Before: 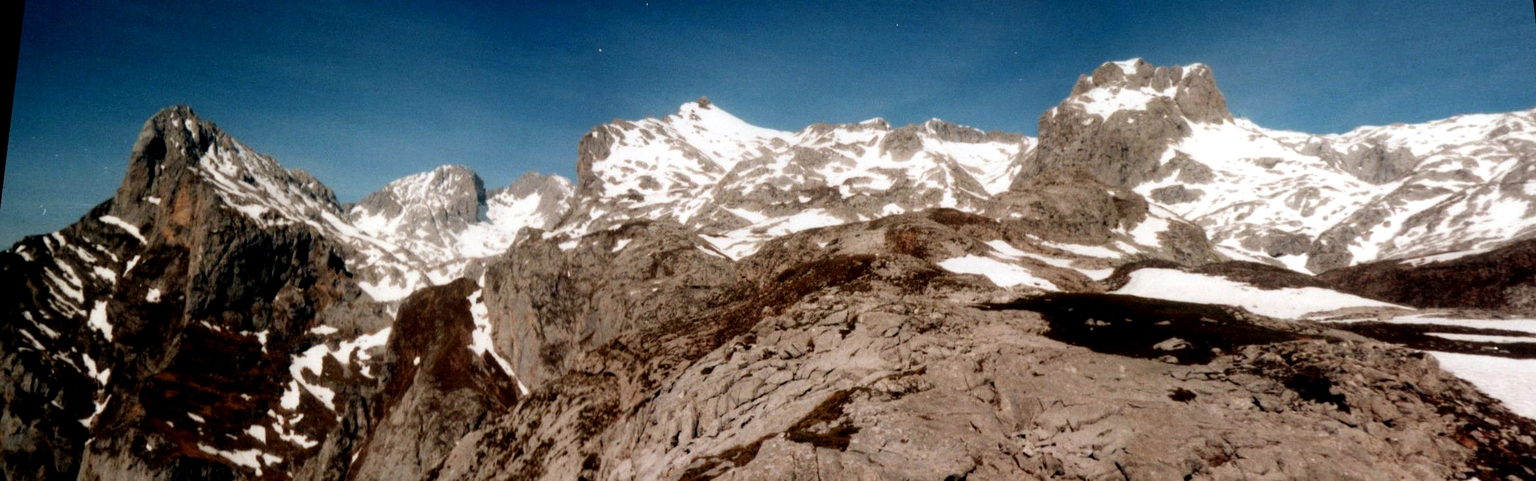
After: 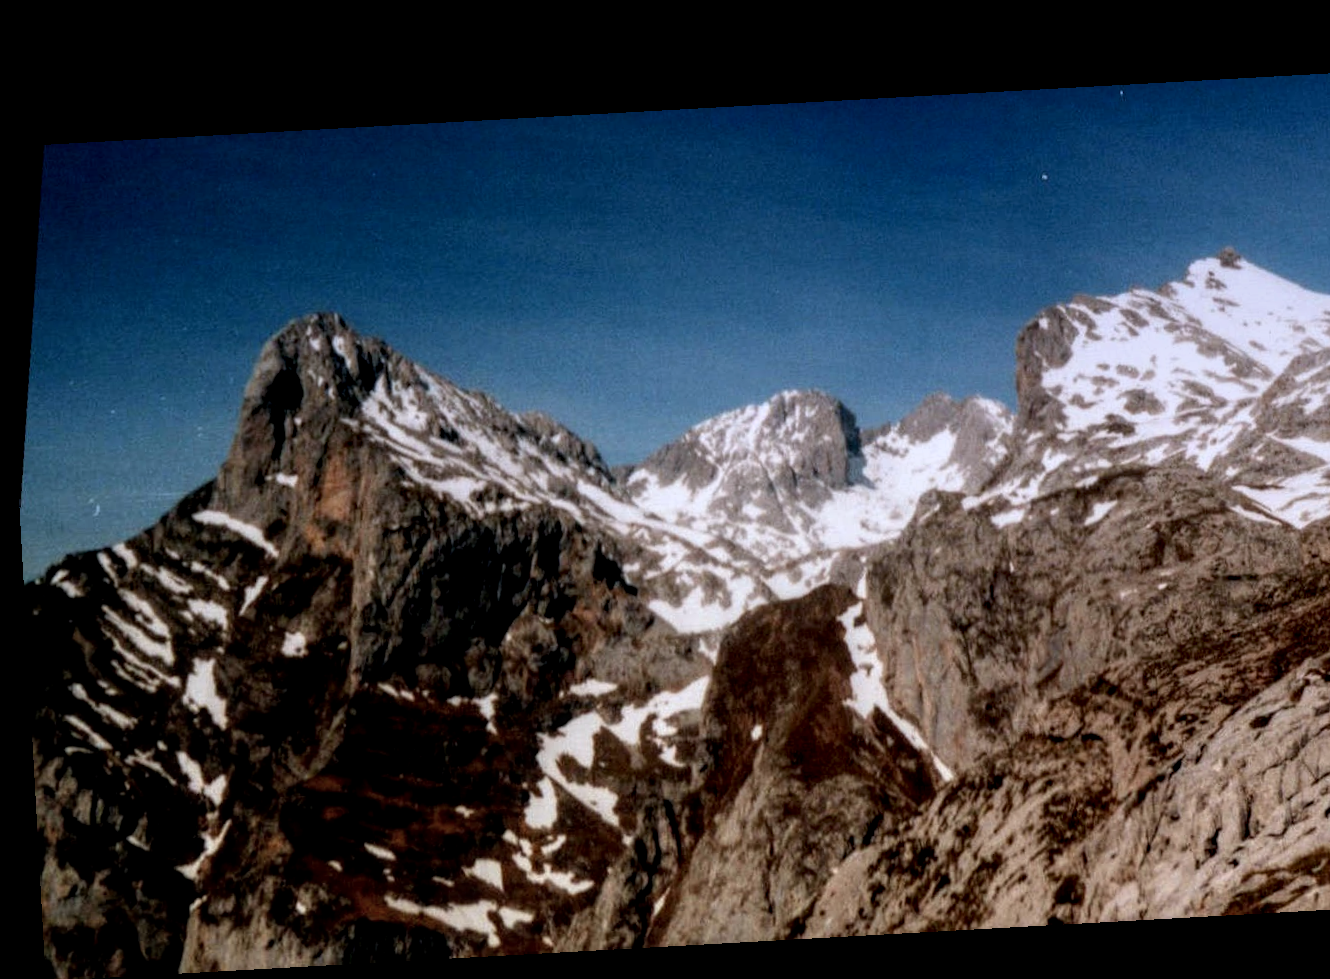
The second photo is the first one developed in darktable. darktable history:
crop and rotate: left 0%, top 0%, right 50.845%
rotate and perspective: rotation -3.18°, automatic cropping off
graduated density: hue 238.83°, saturation 50%
local contrast: highlights 35%, detail 135%
